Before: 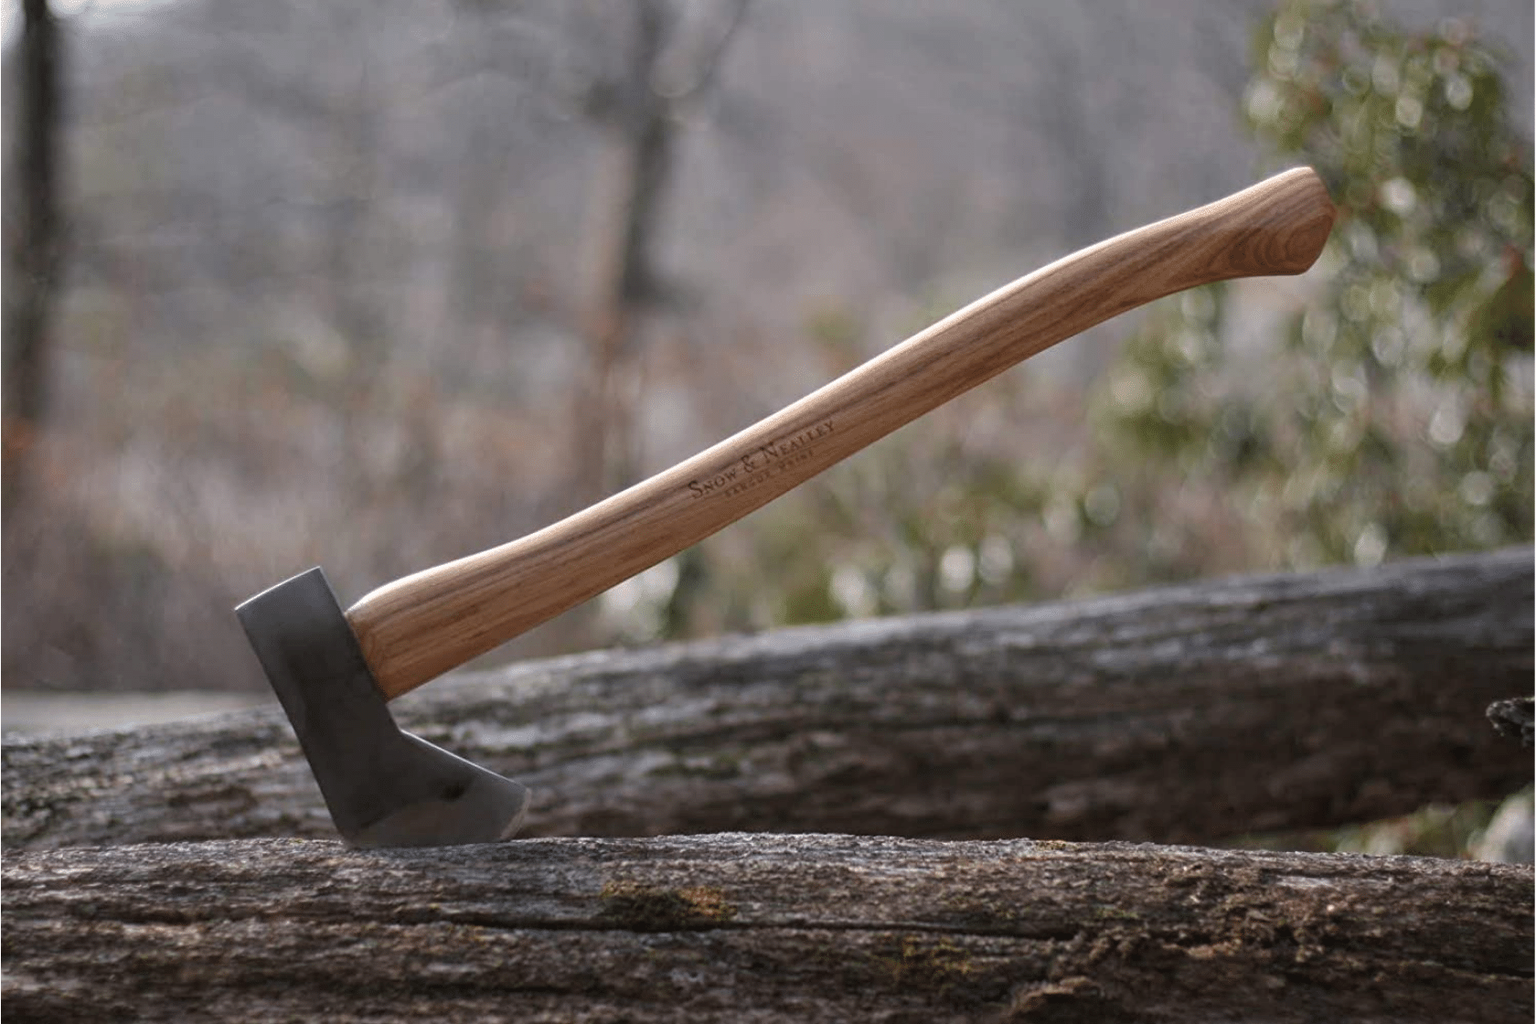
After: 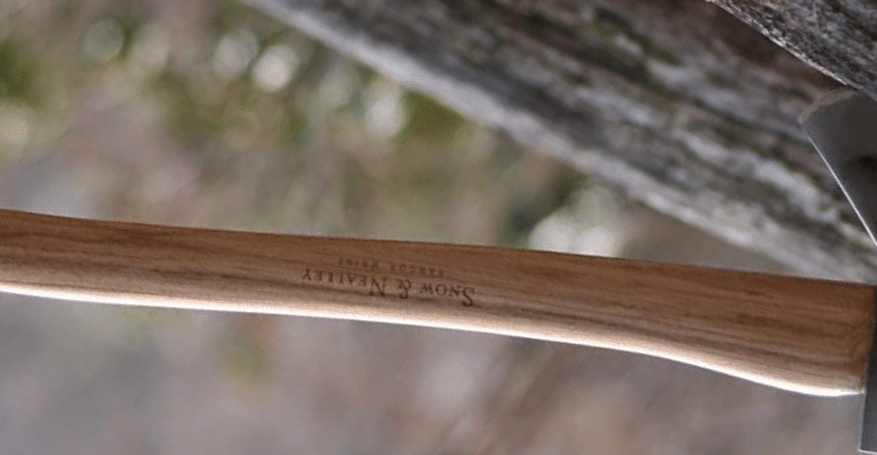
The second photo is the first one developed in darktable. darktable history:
crop and rotate: angle 146.97°, left 9.164%, top 15.687%, right 4.373%, bottom 17.025%
